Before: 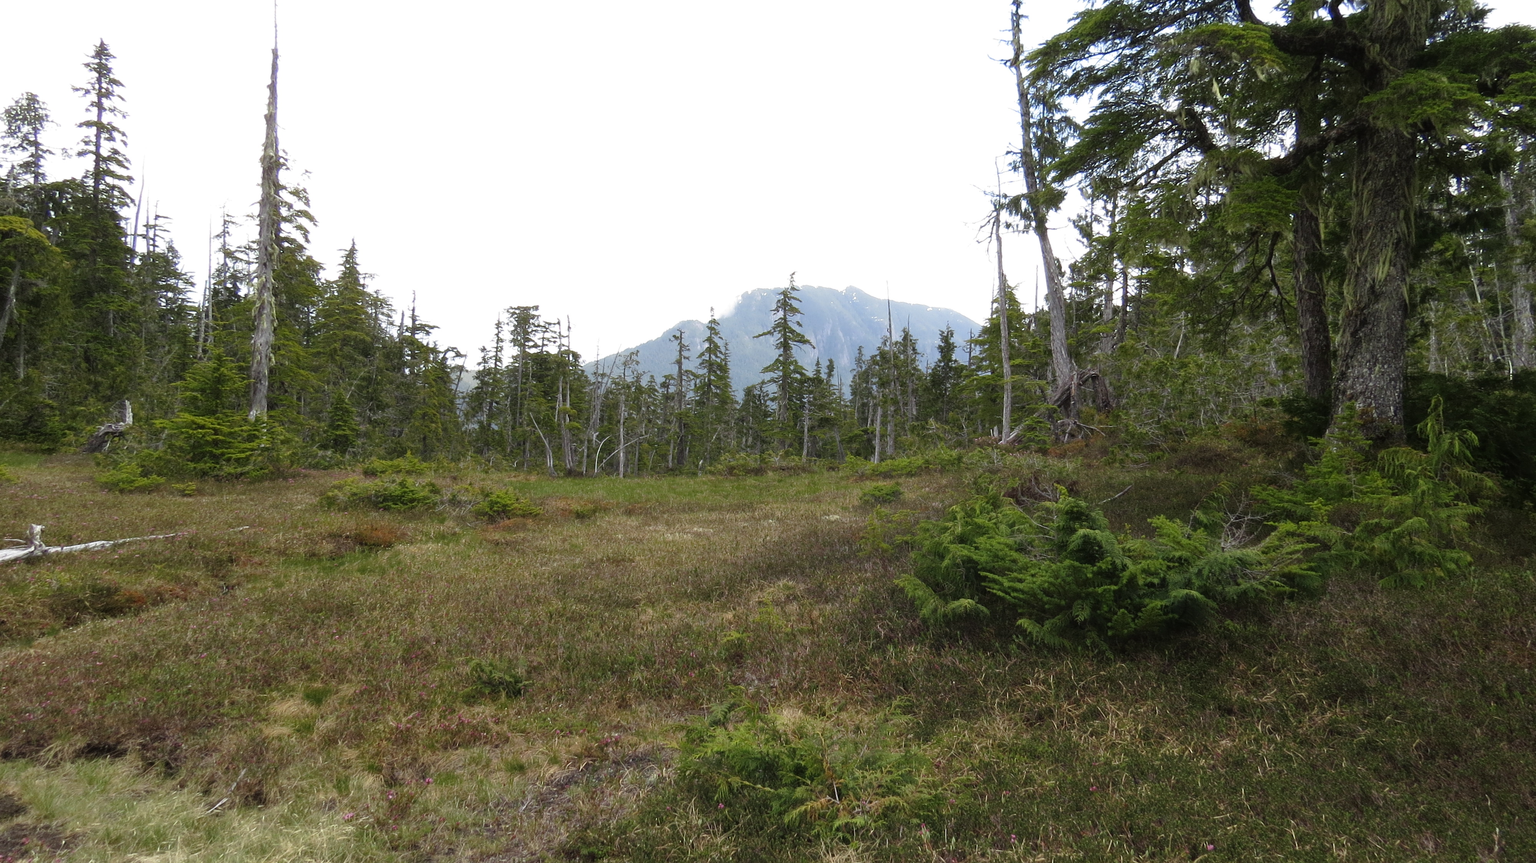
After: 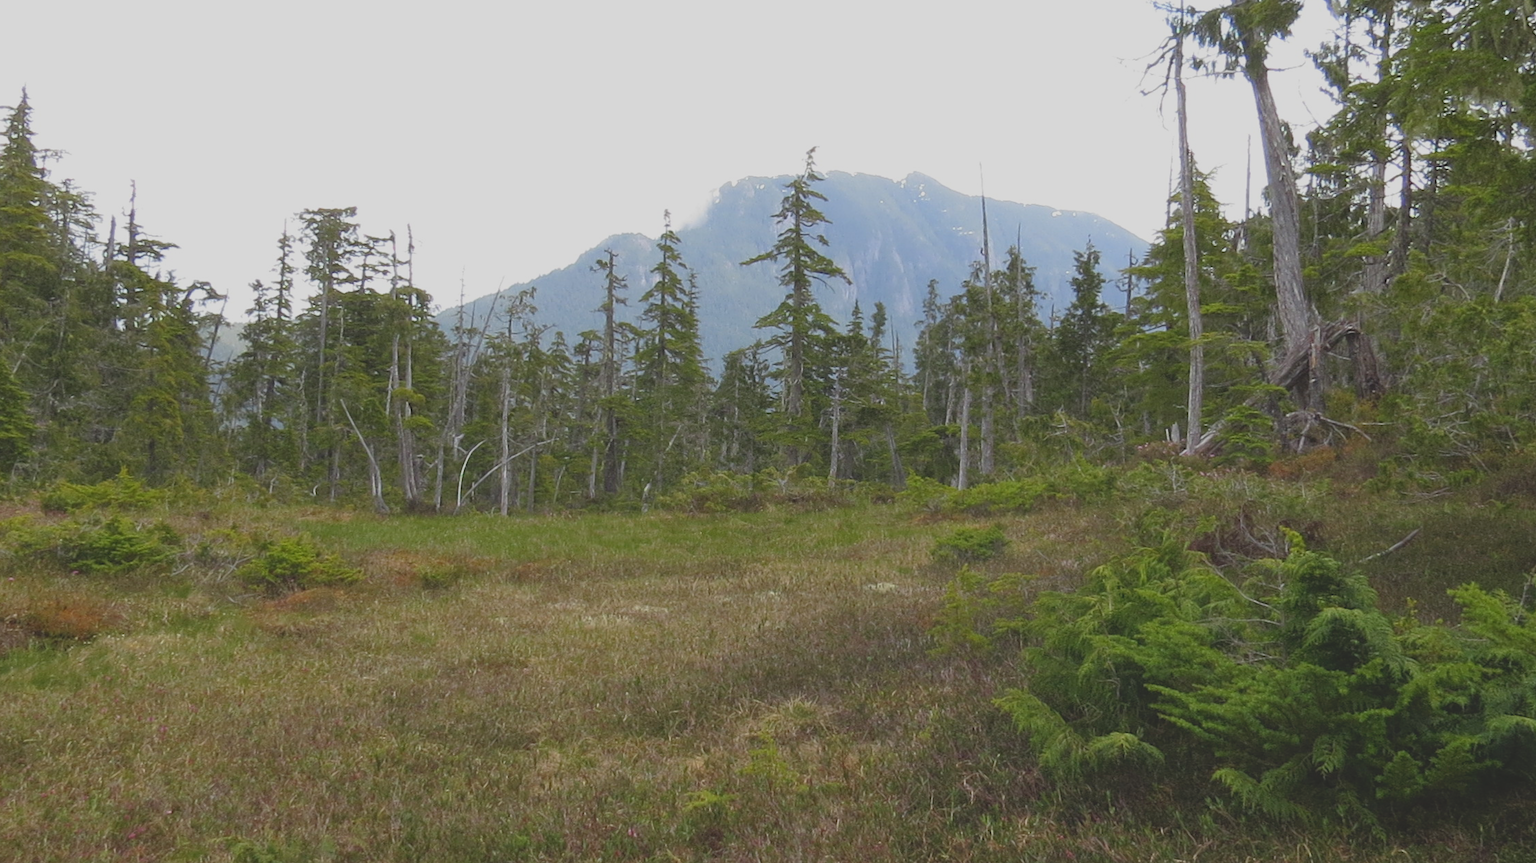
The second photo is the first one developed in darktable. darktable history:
crop and rotate: left 22.13%, top 22.054%, right 22.026%, bottom 22.102%
contrast brightness saturation: contrast -0.28
